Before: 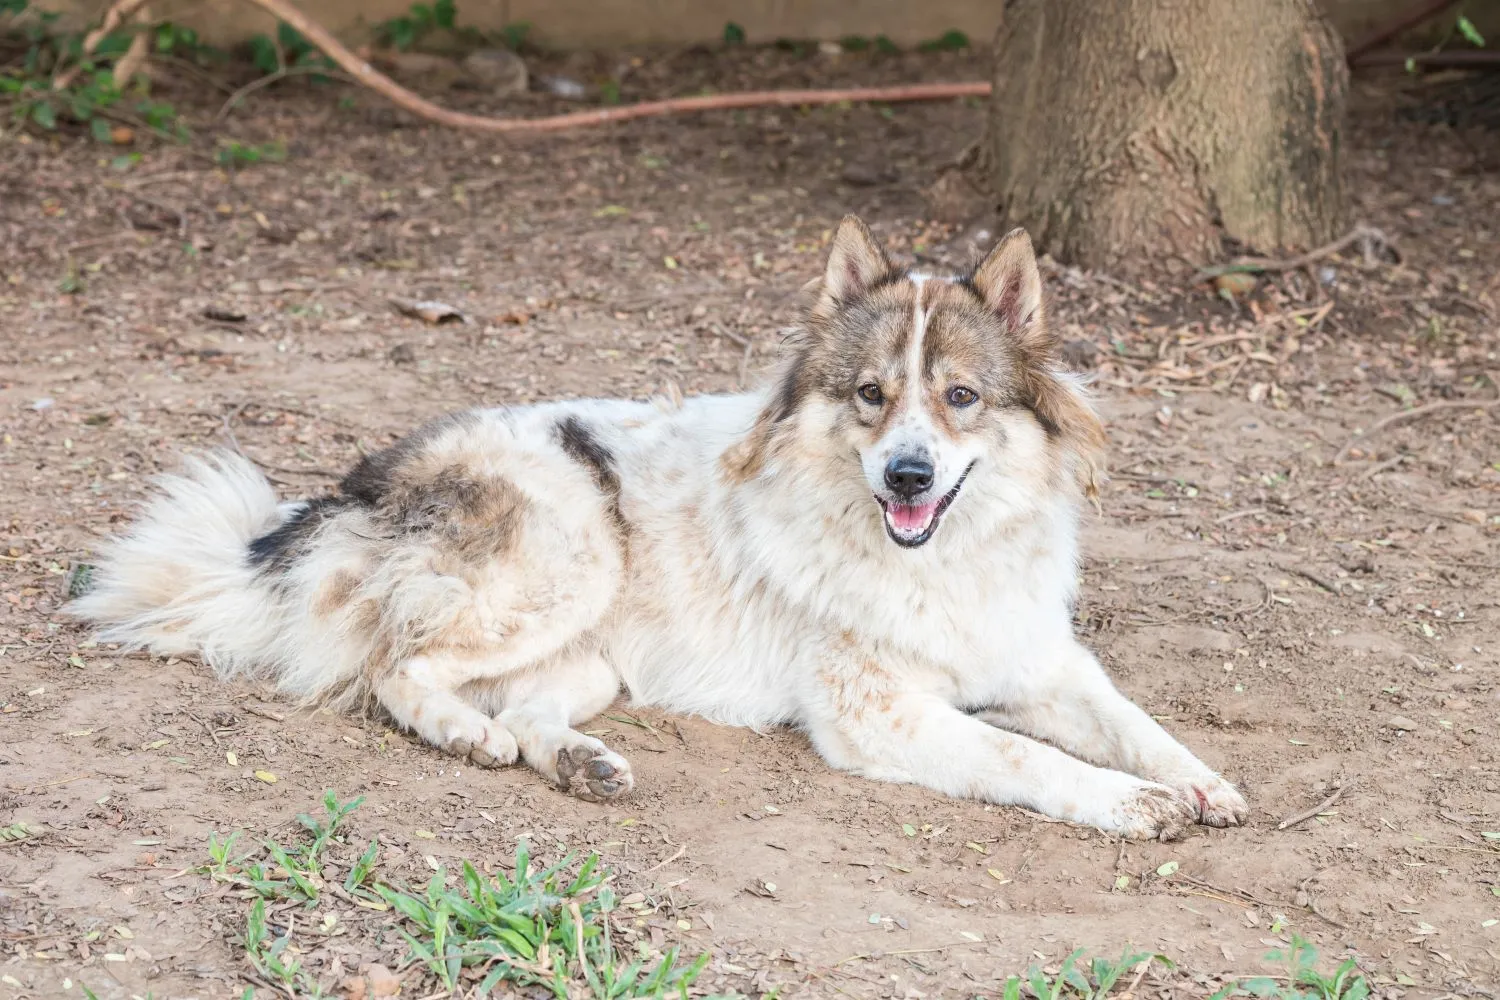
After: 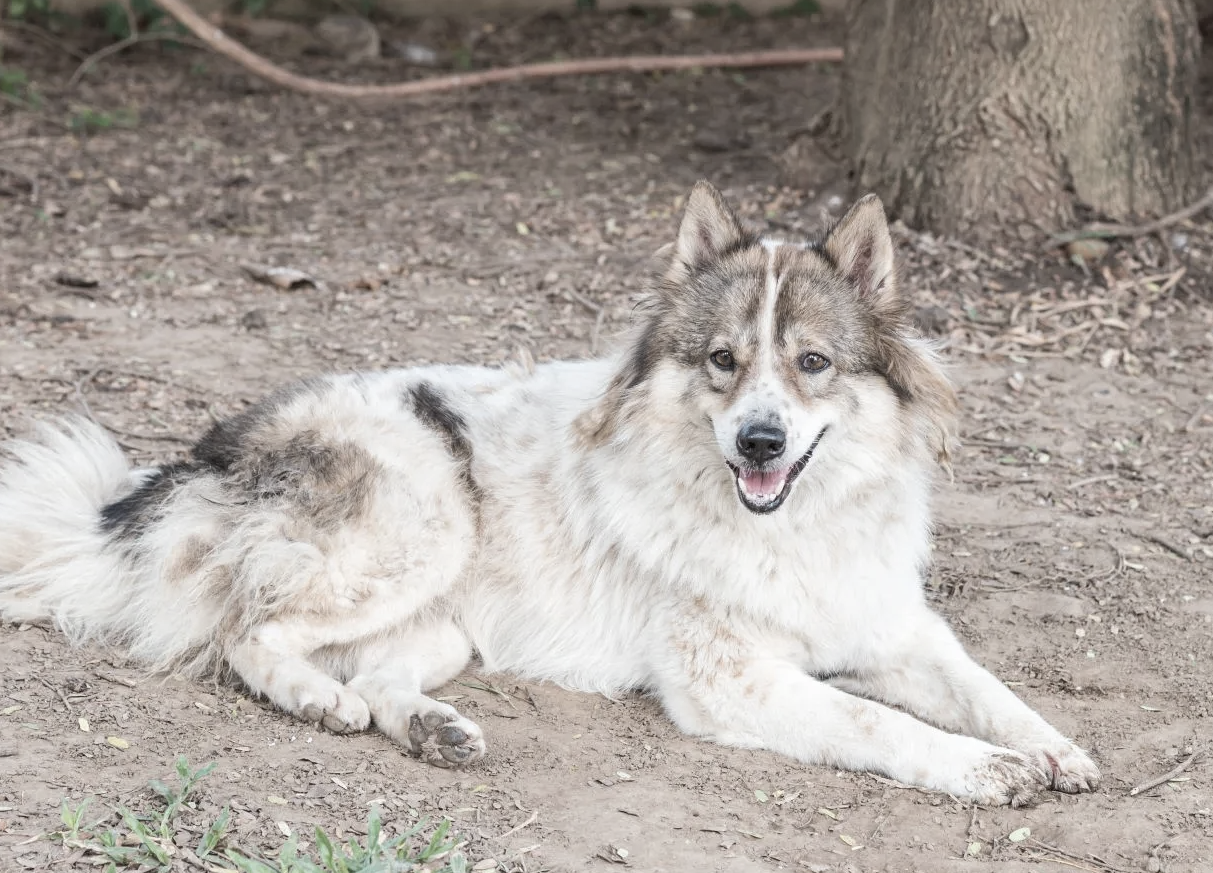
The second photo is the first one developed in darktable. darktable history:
crop: left 9.911%, top 3.468%, right 9.203%, bottom 9.161%
color correction: highlights b* 0.038, saturation 0.486
